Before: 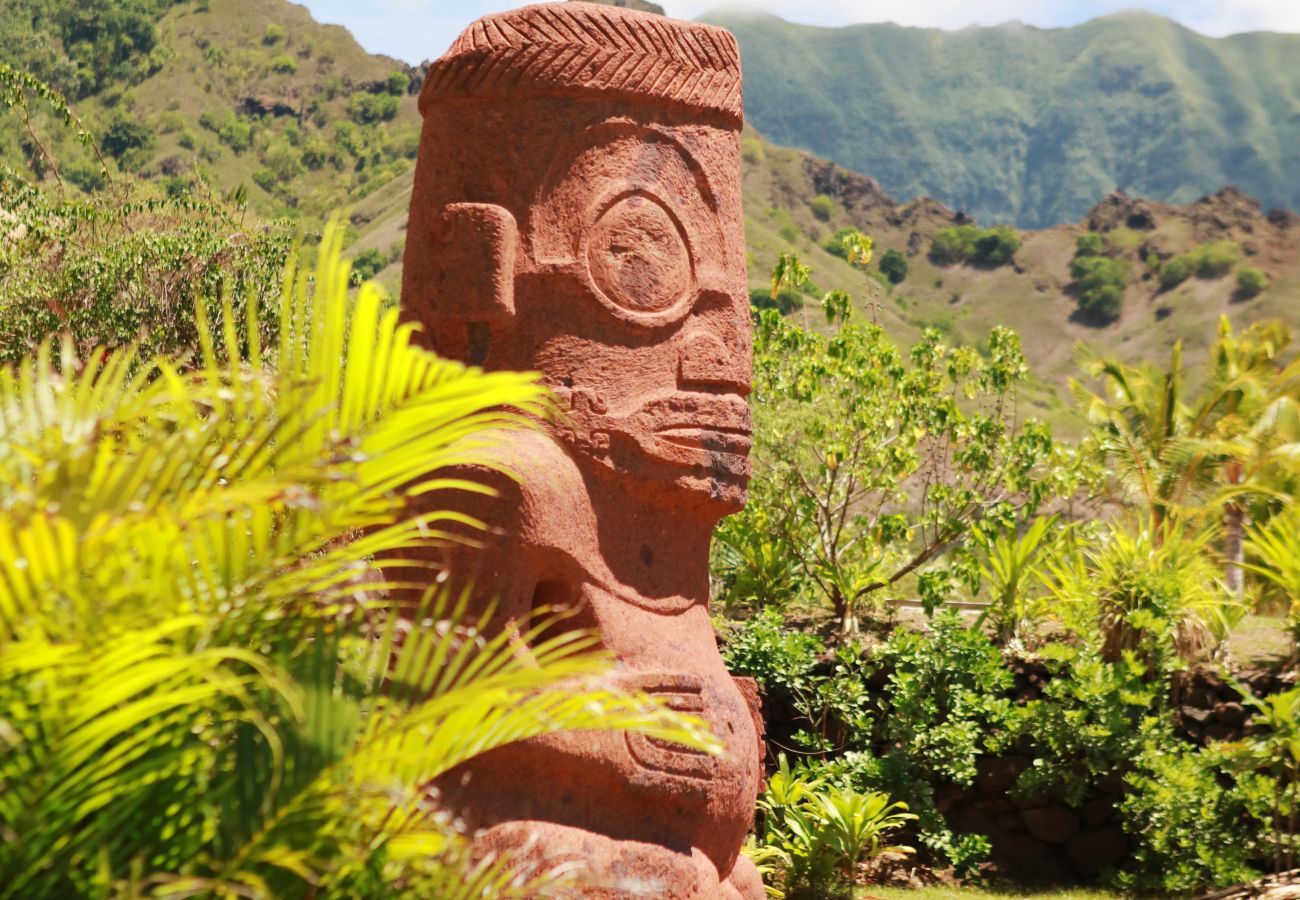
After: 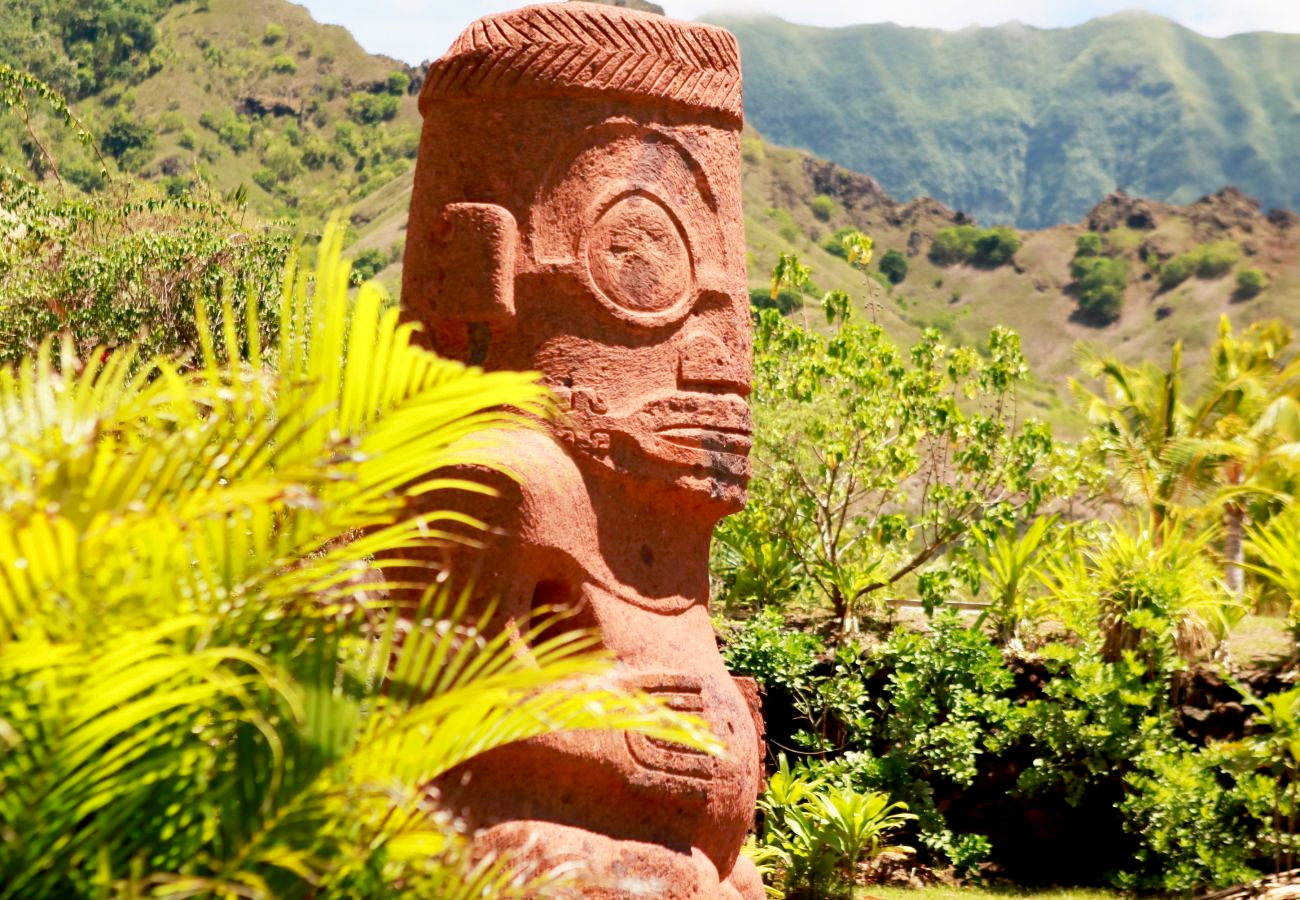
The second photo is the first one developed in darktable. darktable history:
exposure: black level correction 0.01, exposure 0.015 EV, compensate highlight preservation false
base curve: curves: ch0 [(0, 0) (0.666, 0.806) (1, 1)], preserve colors none
